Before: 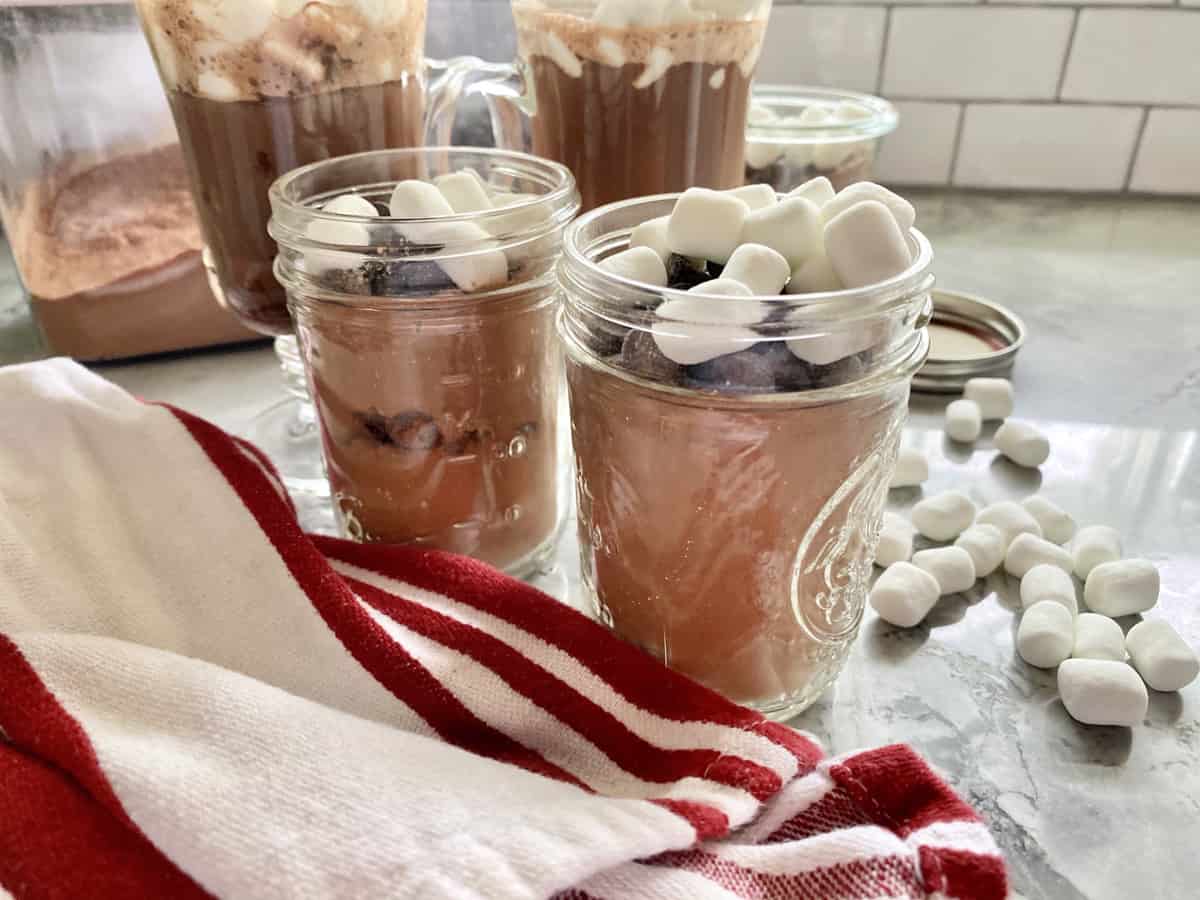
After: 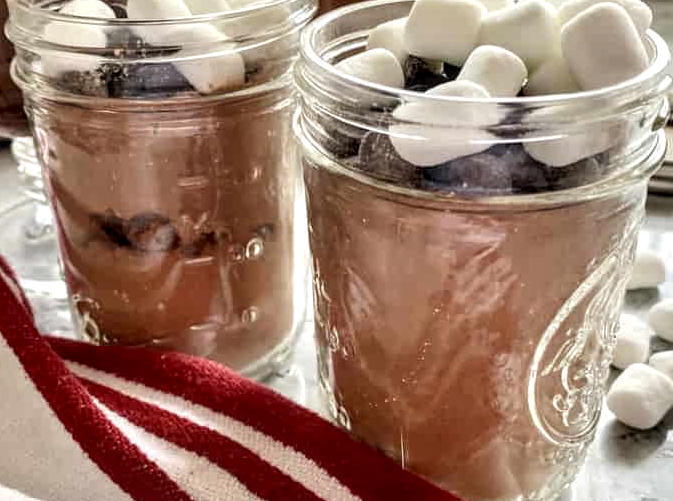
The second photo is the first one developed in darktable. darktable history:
exposure: black level correction 0, compensate highlight preservation false
crop and rotate: left 21.996%, top 22.11%, right 21.871%, bottom 22.198%
local contrast: detail 150%
